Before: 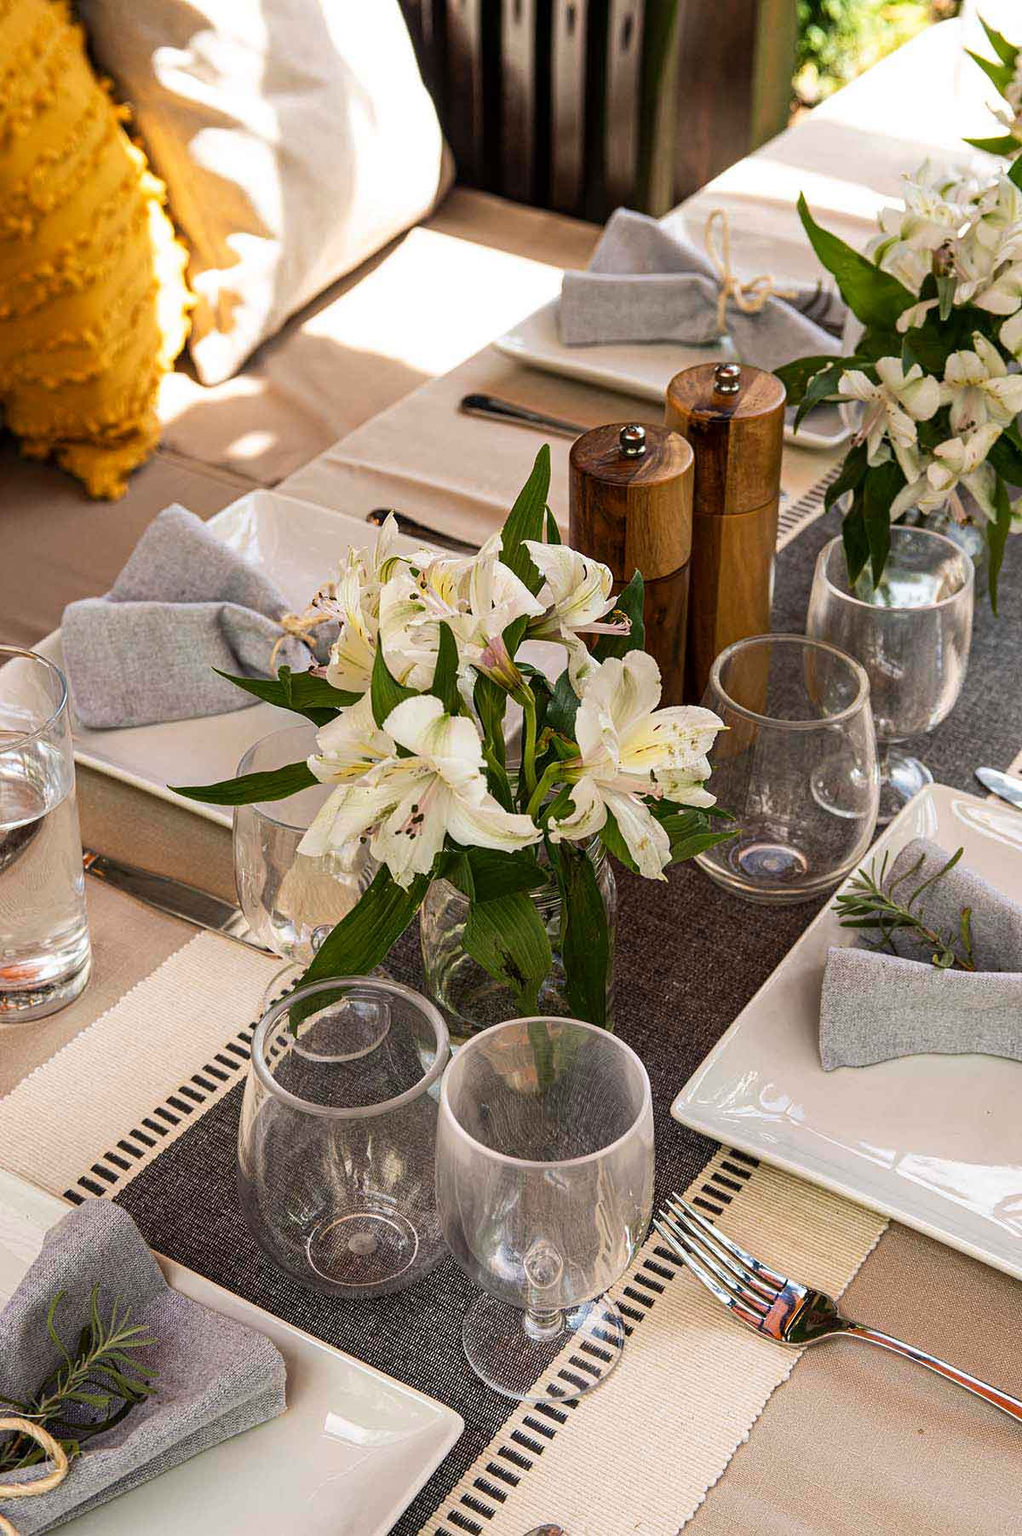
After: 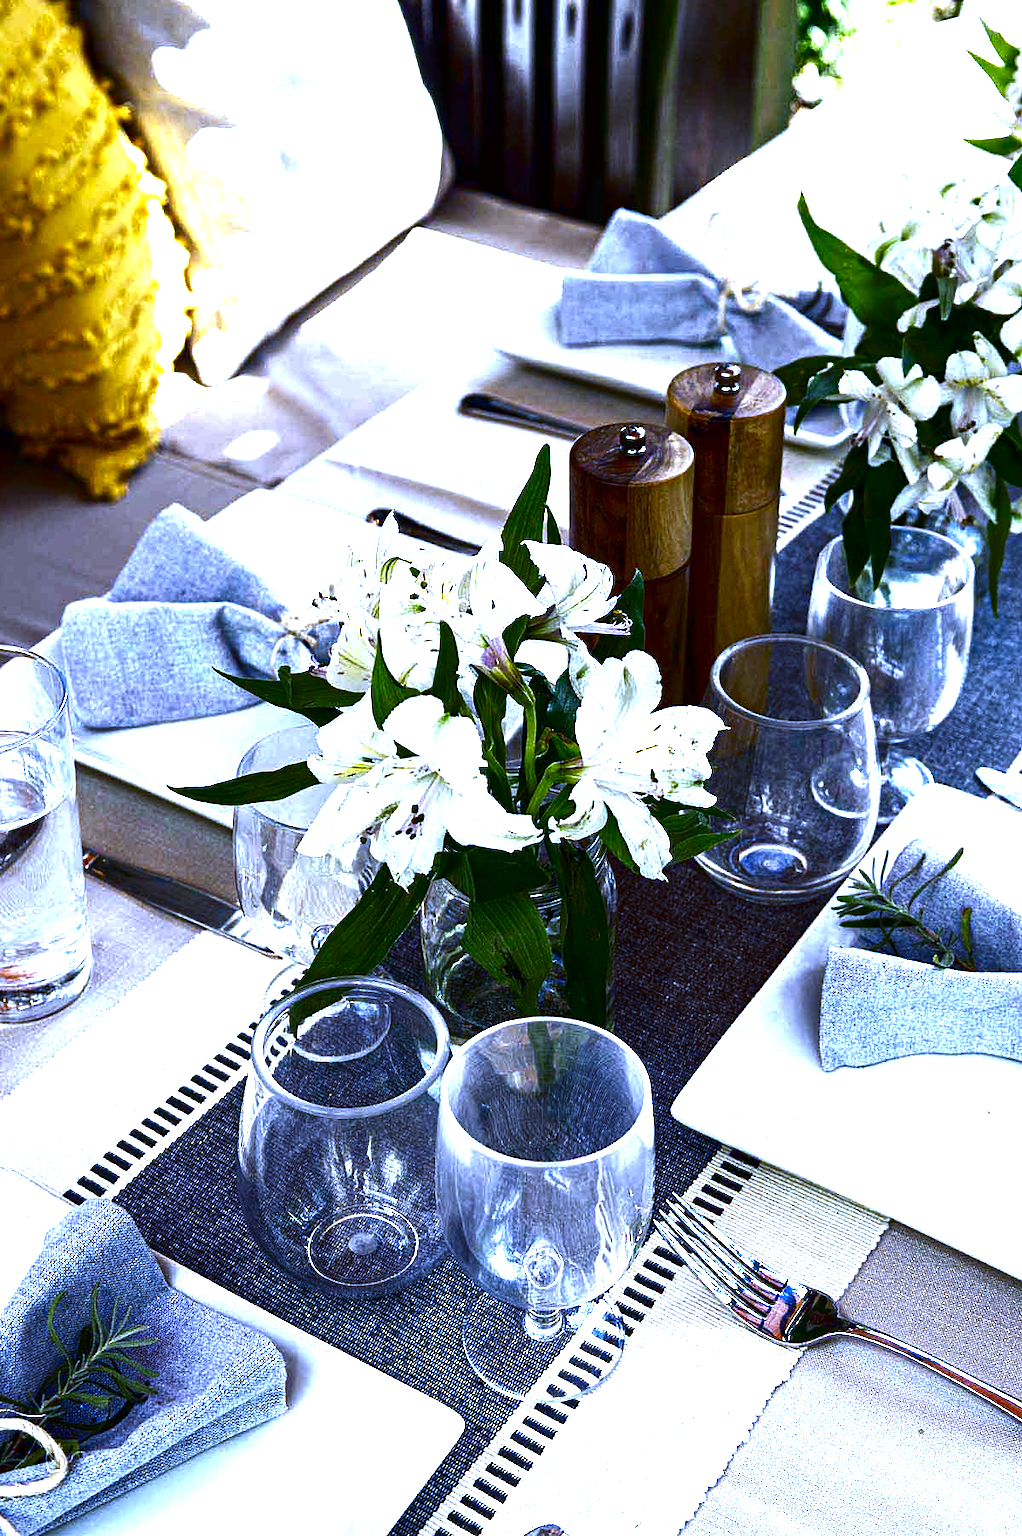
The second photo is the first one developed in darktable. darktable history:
white balance: red 0.766, blue 1.537
contrast brightness saturation: brightness -0.52
exposure: black level correction 0, exposure 1.379 EV, compensate exposure bias true, compensate highlight preservation false
